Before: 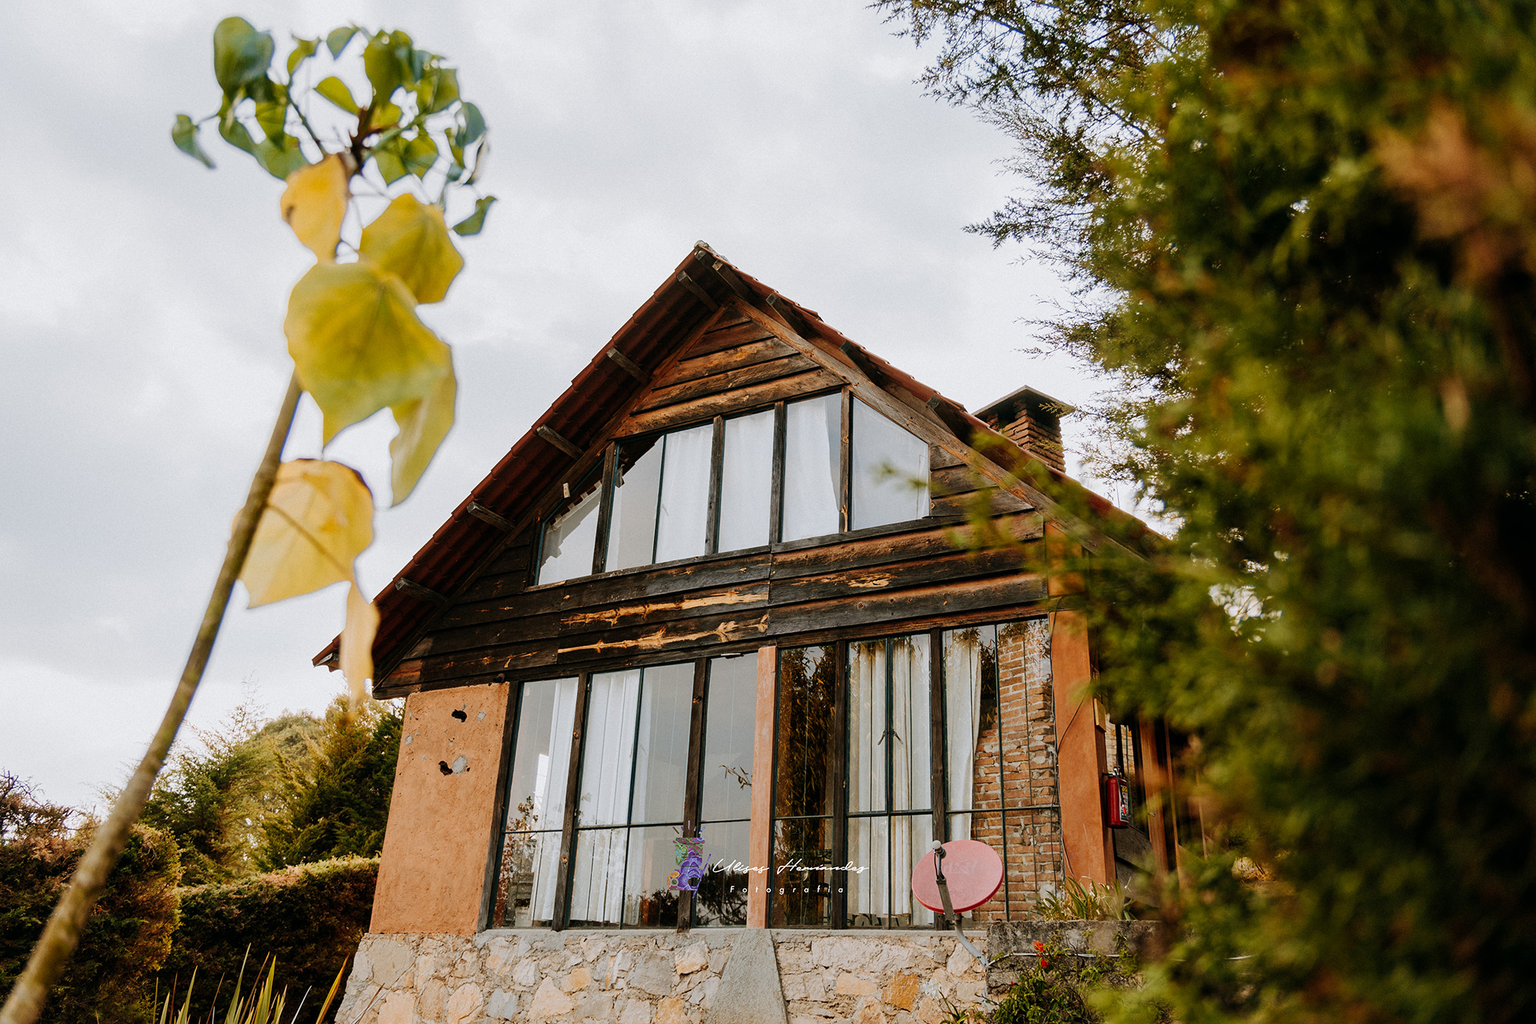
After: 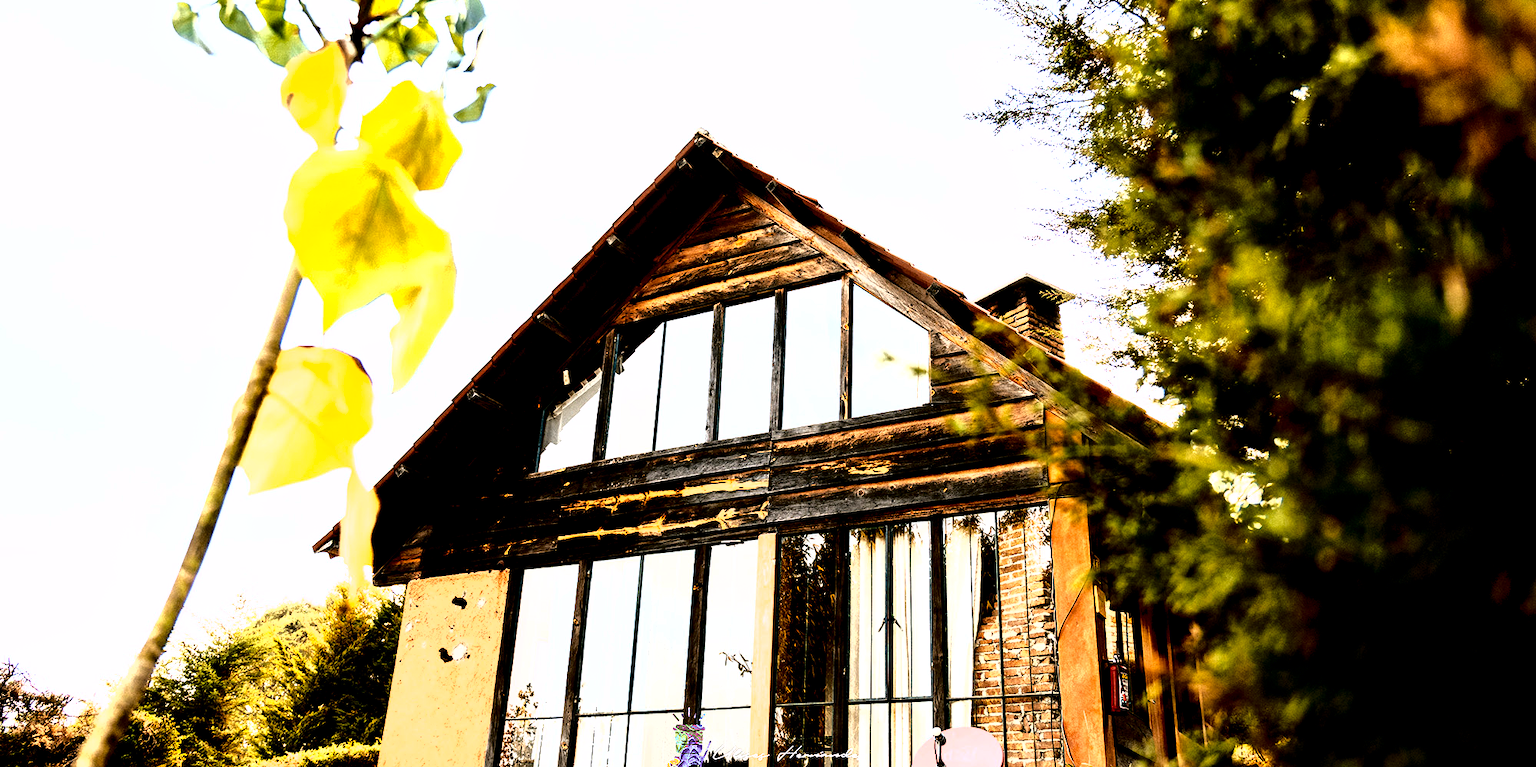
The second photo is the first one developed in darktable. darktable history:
crop: top 11.038%, bottom 13.962%
local contrast: mode bilateral grid, contrast 20, coarseness 50, detail 120%, midtone range 0.2
white balance: red 1.009, blue 1.027
levels: levels [0.044, 0.475, 0.791]
fill light: exposure -2 EV, width 8.6
exposure: black level correction 0.01, exposure 1 EV, compensate highlight preservation false
